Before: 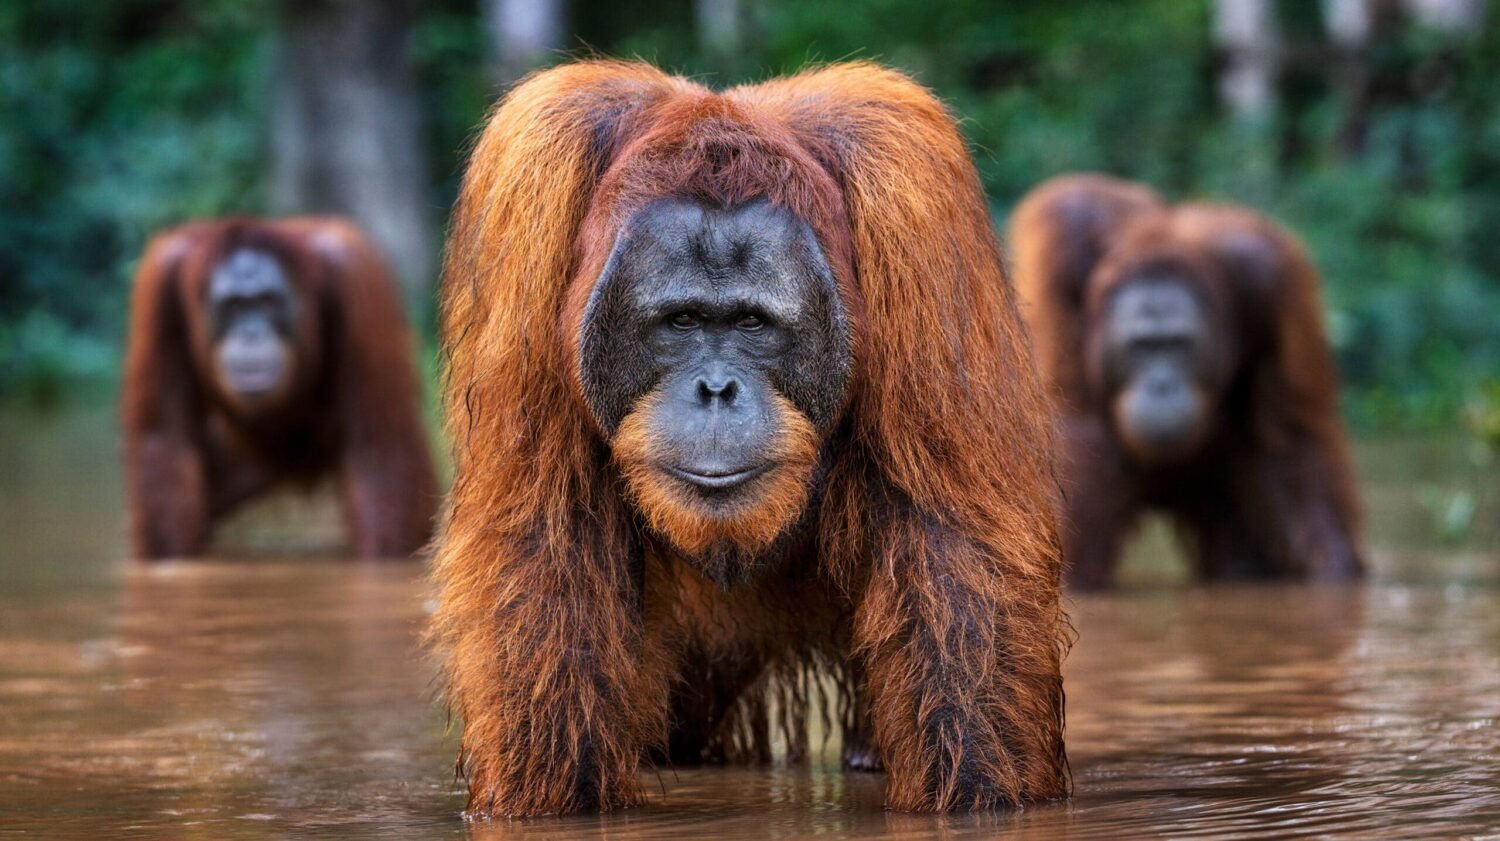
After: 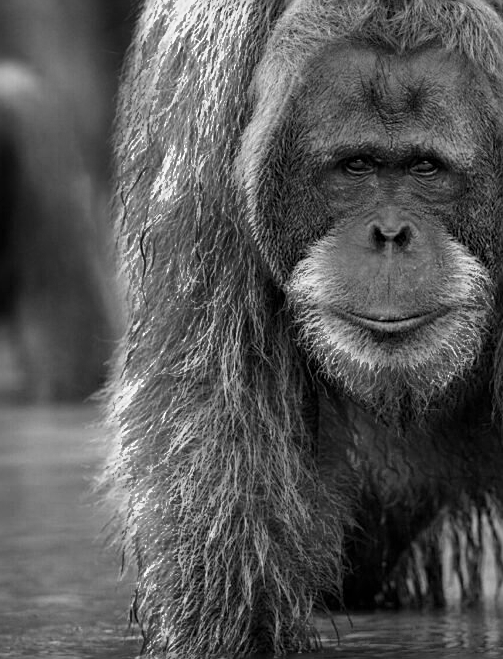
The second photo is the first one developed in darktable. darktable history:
white balance: red 1.127, blue 0.943
crop and rotate: left 21.77%, top 18.528%, right 44.676%, bottom 2.997%
color calibration: output R [1.063, -0.012, -0.003, 0], output B [-0.079, 0.047, 1, 0], illuminant custom, x 0.46, y 0.43, temperature 2642.66 K
sharpen: radius 2.167, amount 0.381, threshold 0
color zones: curves: ch0 [(0.002, 0.429) (0.121, 0.212) (0.198, 0.113) (0.276, 0.344) (0.331, 0.541) (0.41, 0.56) (0.482, 0.289) (0.619, 0.227) (0.721, 0.18) (0.821, 0.435) (0.928, 0.555) (1, 0.587)]; ch1 [(0, 0) (0.143, 0) (0.286, 0) (0.429, 0) (0.571, 0) (0.714, 0) (0.857, 0)]
